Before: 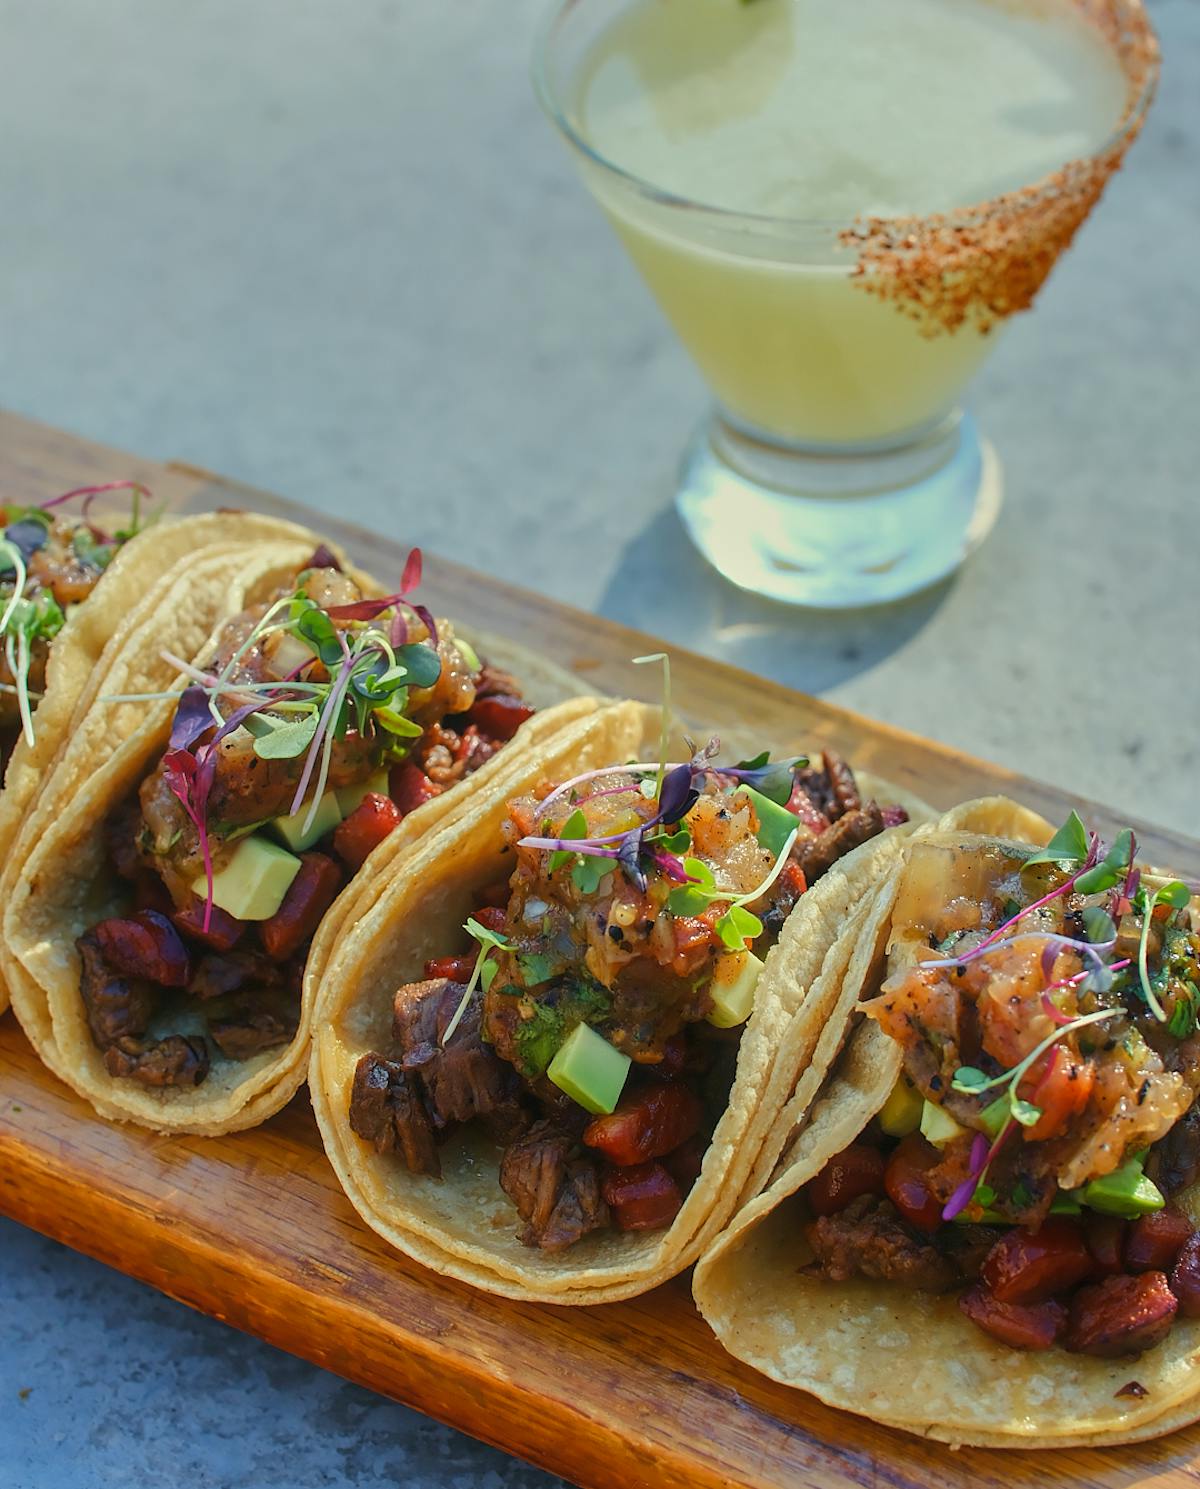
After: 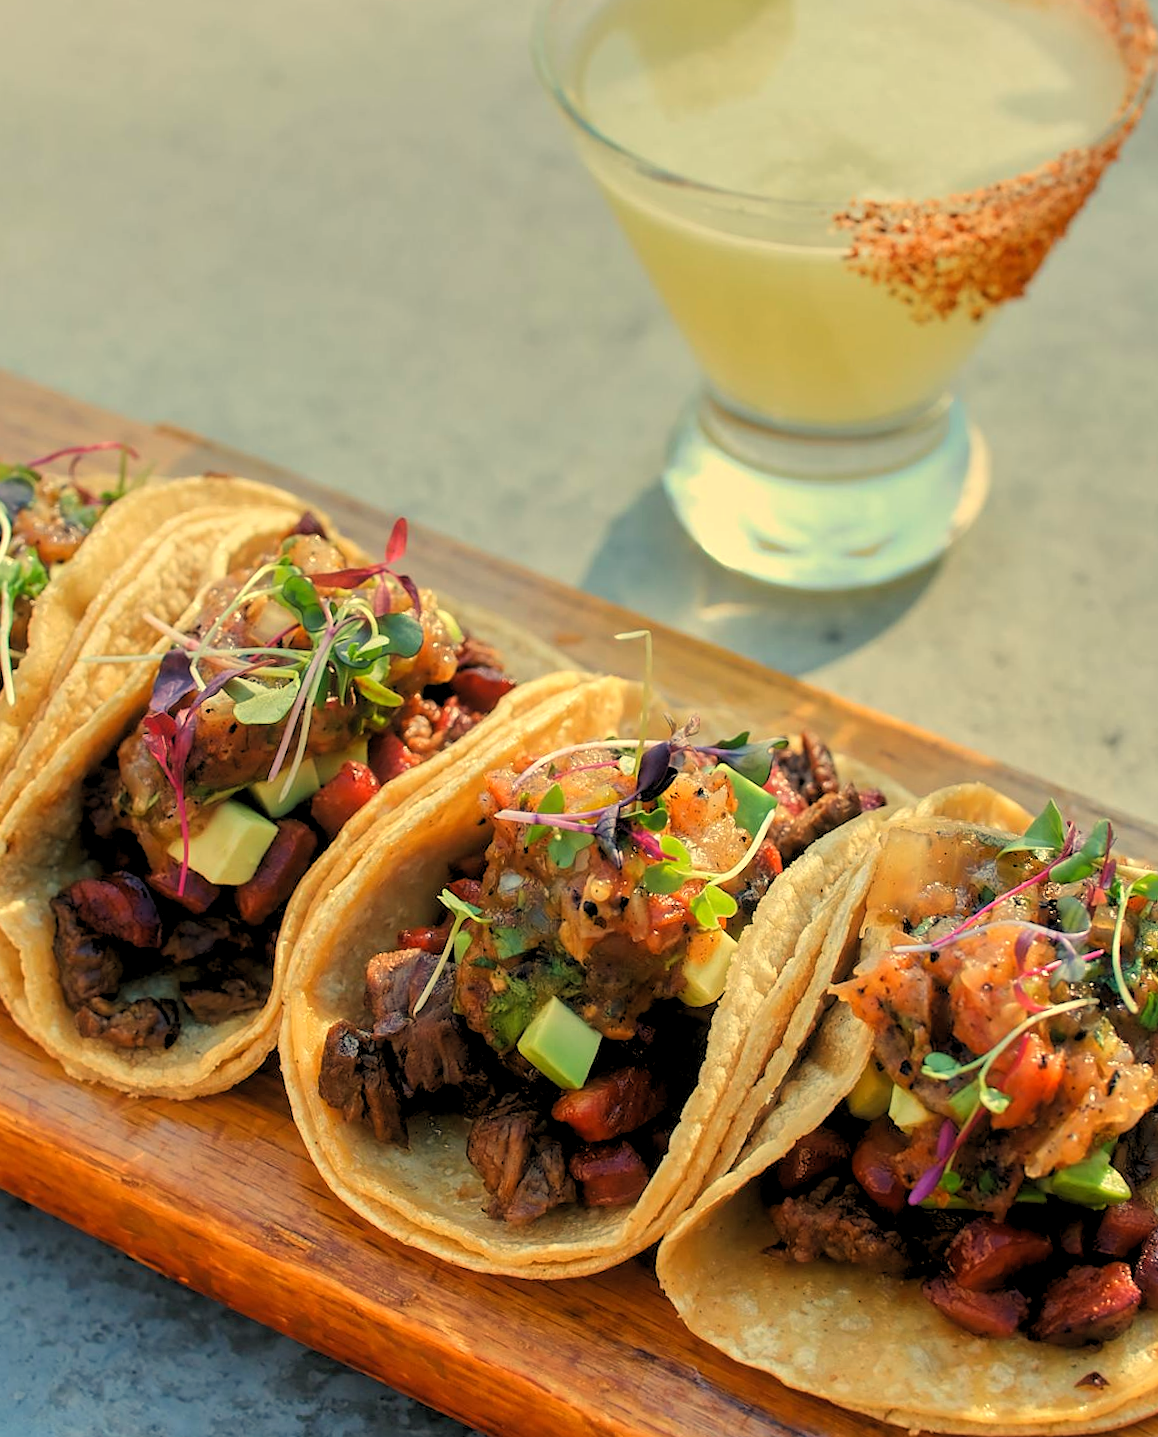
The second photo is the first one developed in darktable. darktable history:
rgb levels: levels [[0.013, 0.434, 0.89], [0, 0.5, 1], [0, 0.5, 1]]
crop and rotate: angle -1.69°
white balance: red 1.138, green 0.996, blue 0.812
